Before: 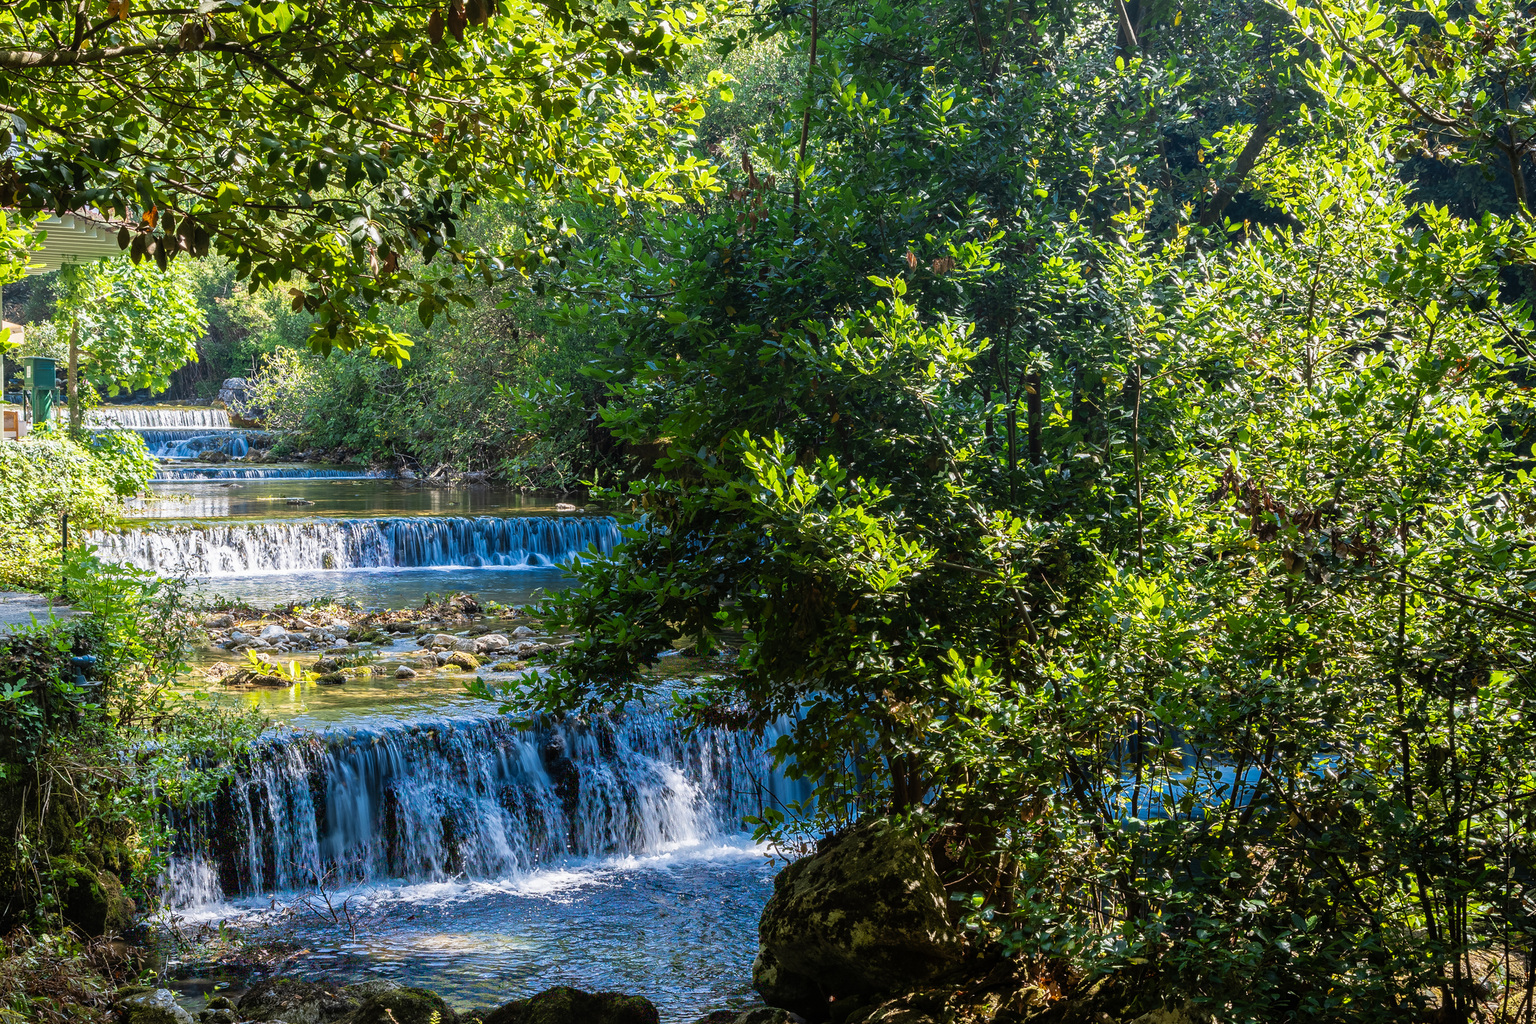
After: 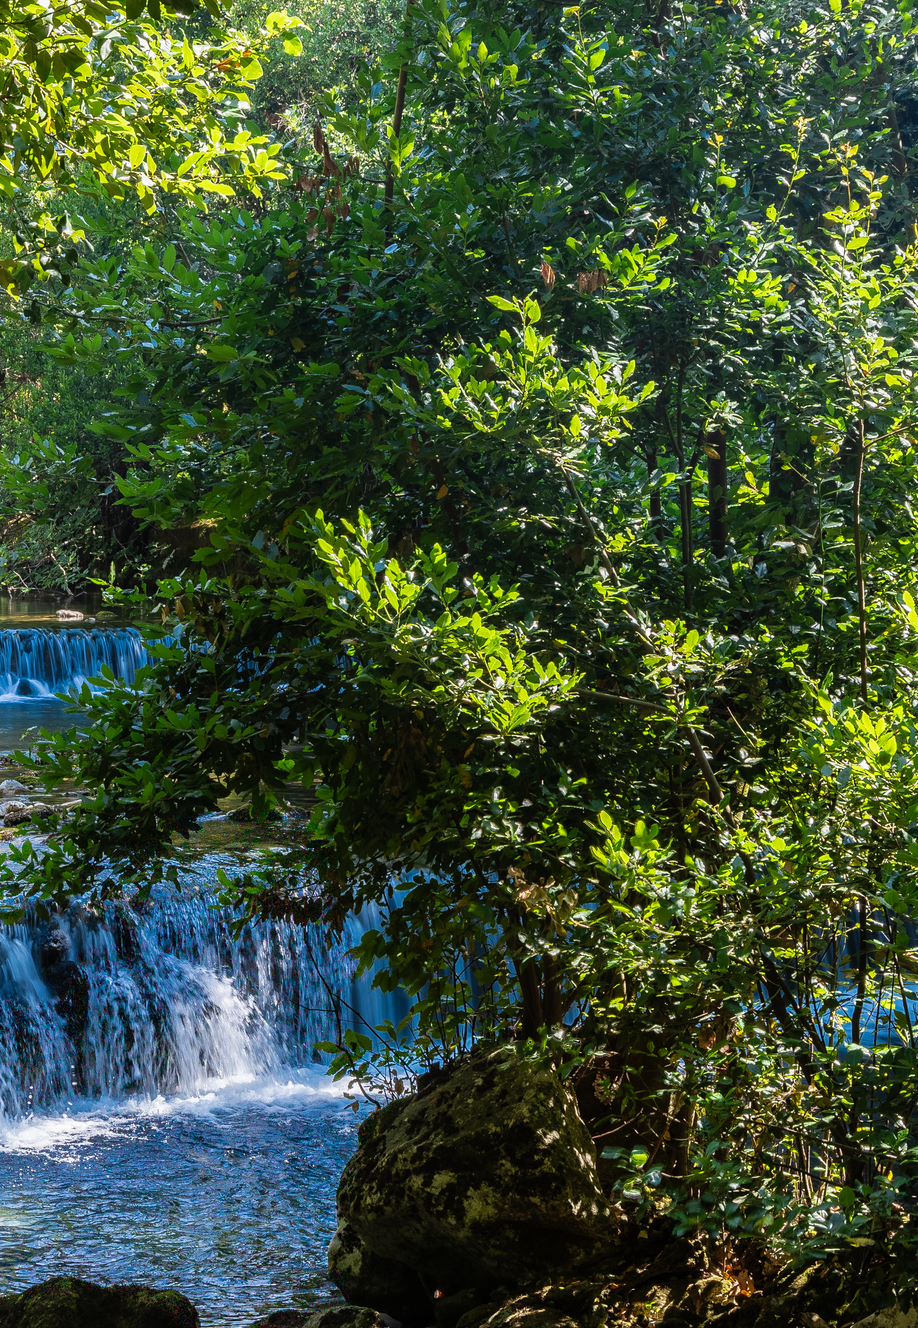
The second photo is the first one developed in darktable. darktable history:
crop: left 33.56%, top 6.053%, right 23.114%
